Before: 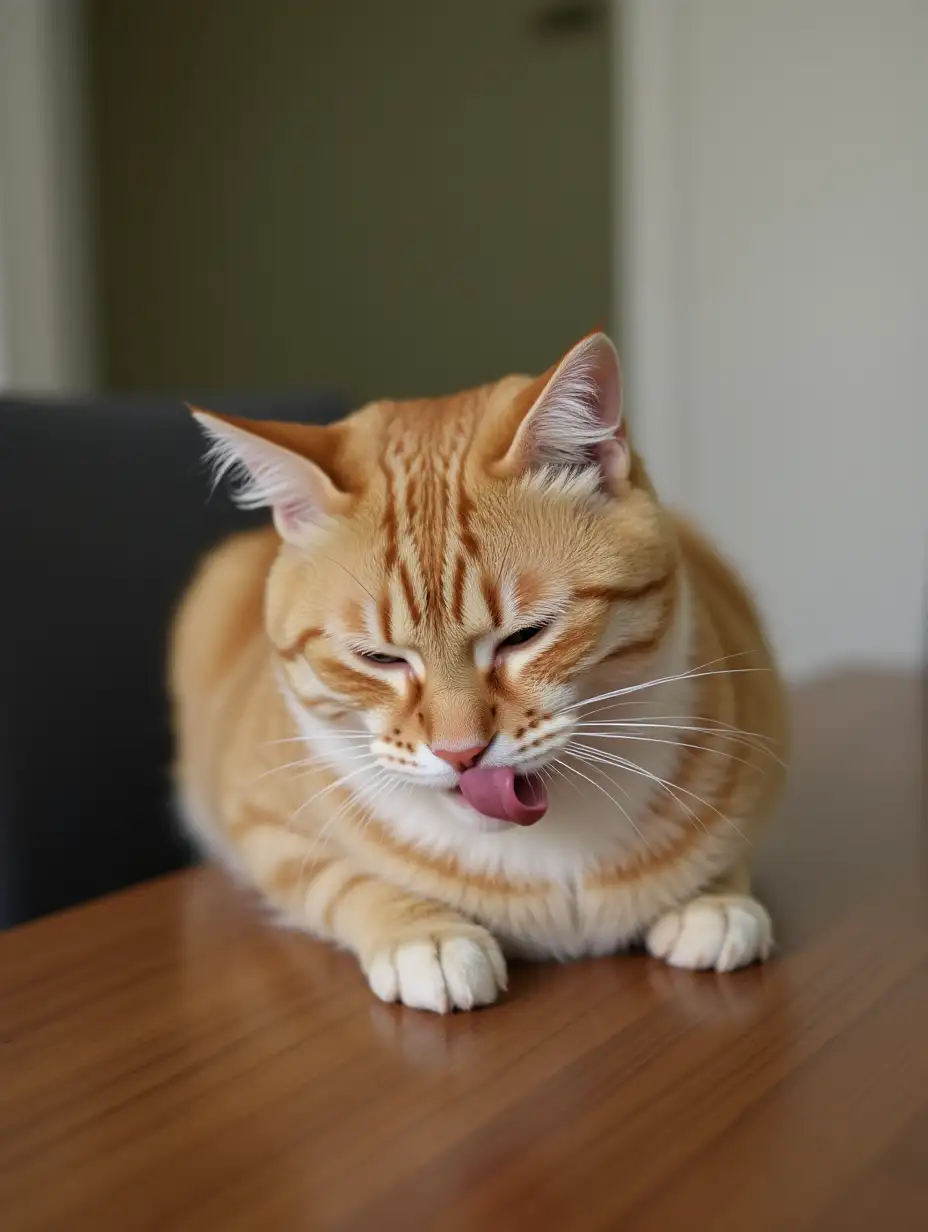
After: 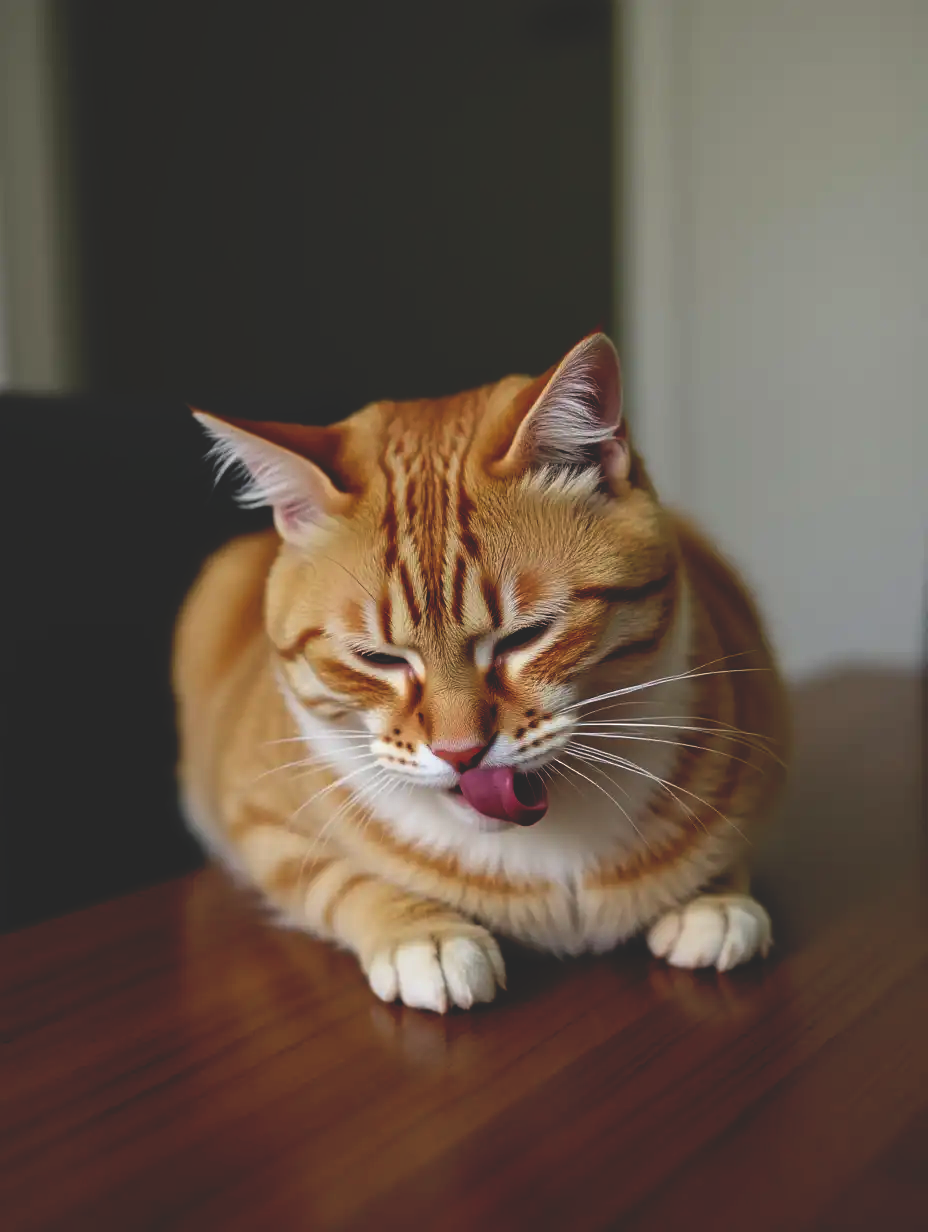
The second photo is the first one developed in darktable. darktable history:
base curve: curves: ch0 [(0, 0.02) (0.083, 0.036) (1, 1)], preserve colors none
exposure: black level correction 0.009, exposure 0.109 EV, compensate highlight preservation false
